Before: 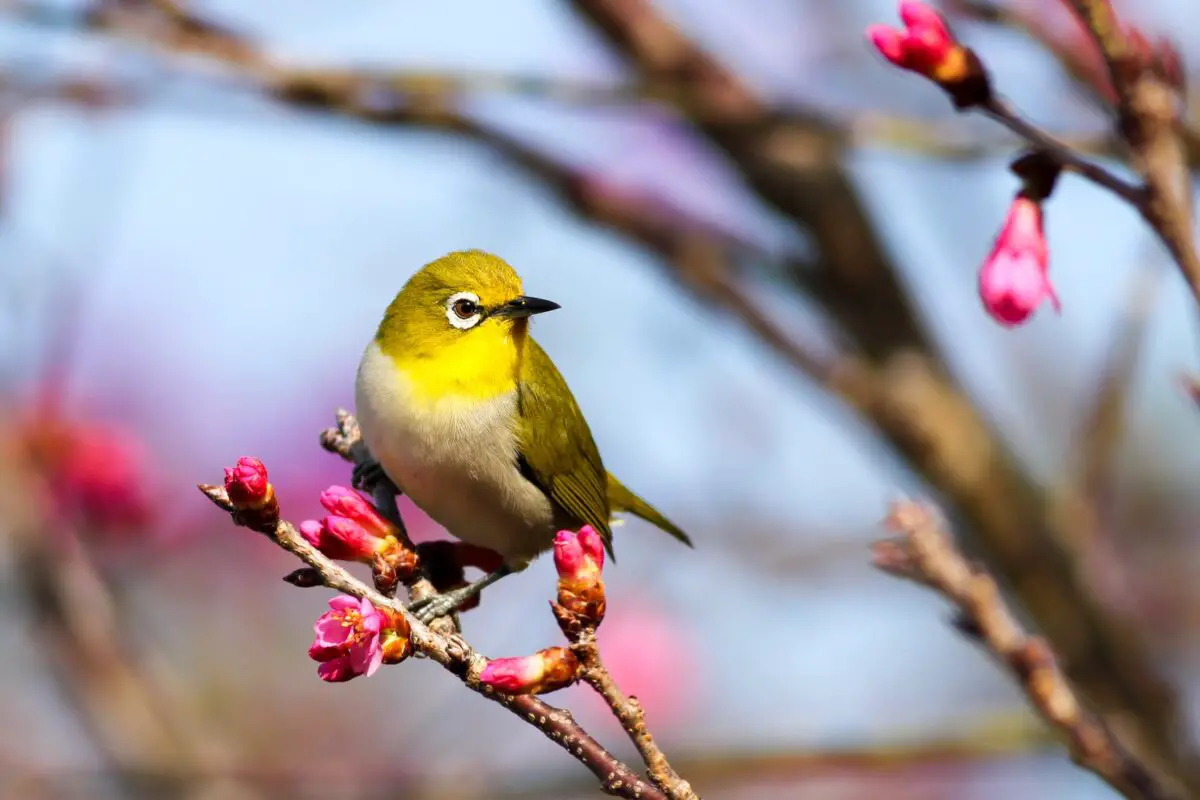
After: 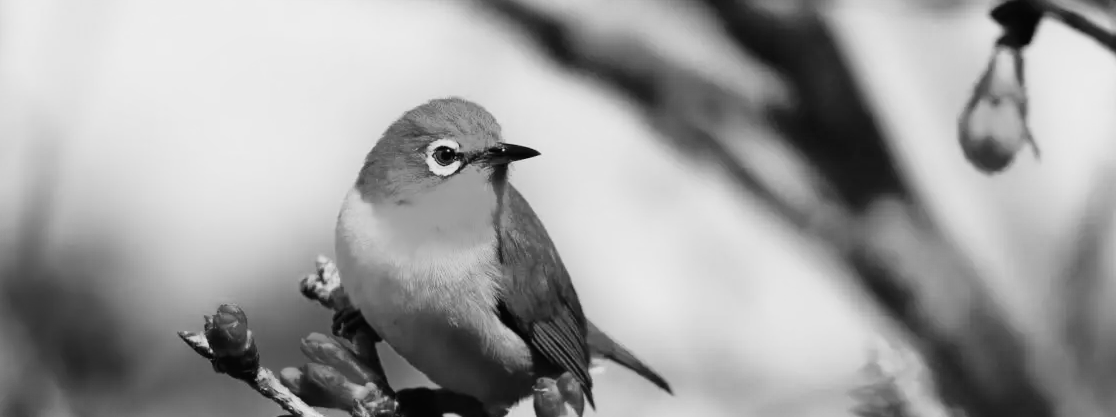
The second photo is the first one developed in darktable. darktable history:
tone curve: curves: ch0 [(0, 0.012) (0.037, 0.03) (0.123, 0.092) (0.19, 0.157) (0.269, 0.27) (0.48, 0.57) (0.595, 0.695) (0.718, 0.823) (0.855, 0.913) (1, 0.982)]; ch1 [(0, 0) (0.243, 0.245) (0.422, 0.415) (0.493, 0.495) (0.508, 0.506) (0.536, 0.542) (0.569, 0.611) (0.611, 0.662) (0.769, 0.807) (1, 1)]; ch2 [(0, 0) (0.249, 0.216) (0.349, 0.321) (0.424, 0.442) (0.476, 0.483) (0.498, 0.499) (0.517, 0.519) (0.532, 0.56) (0.569, 0.624) (0.614, 0.667) (0.706, 0.757) (0.808, 0.809) (0.991, 0.968)], color space Lab, independent channels, preserve colors none
monochrome: a -11.7, b 1.62, size 0.5, highlights 0.38
crop: left 1.744%, top 19.225%, right 5.069%, bottom 28.357%
